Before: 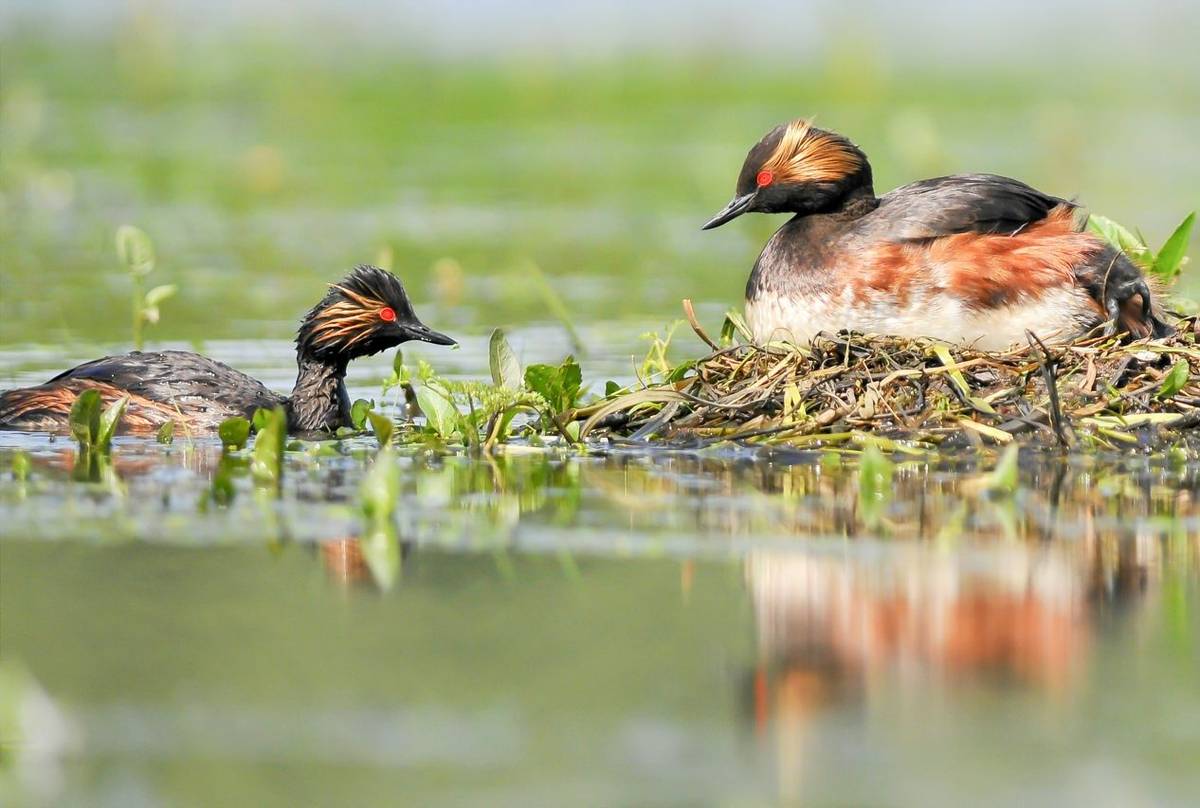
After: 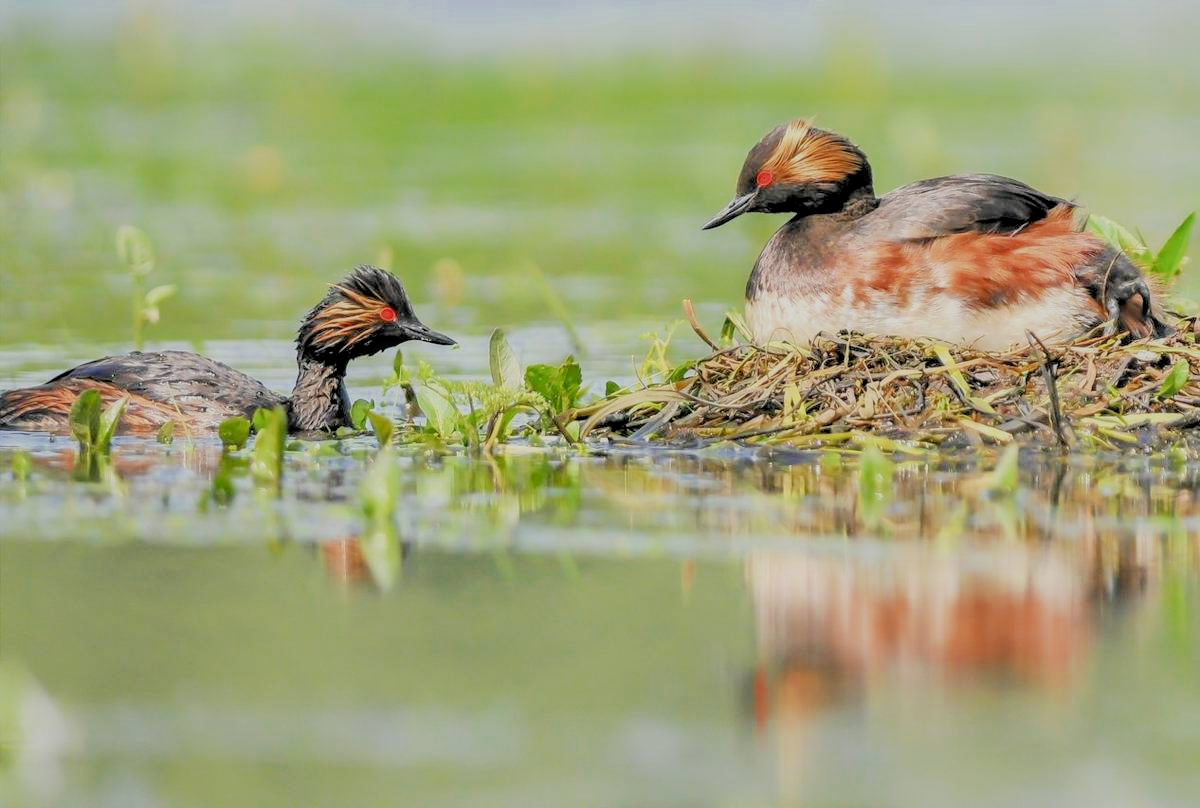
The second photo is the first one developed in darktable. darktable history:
local contrast: on, module defaults
filmic rgb: middle gray luminance 3.41%, black relative exposure -5.97 EV, white relative exposure 6.36 EV, dynamic range scaling 22.37%, target black luminance 0%, hardness 2.34, latitude 46.34%, contrast 0.781, highlights saturation mix 98.54%, shadows ↔ highlights balance 0.191%
exposure: black level correction 0, exposure 0.693 EV, compensate highlight preservation false
